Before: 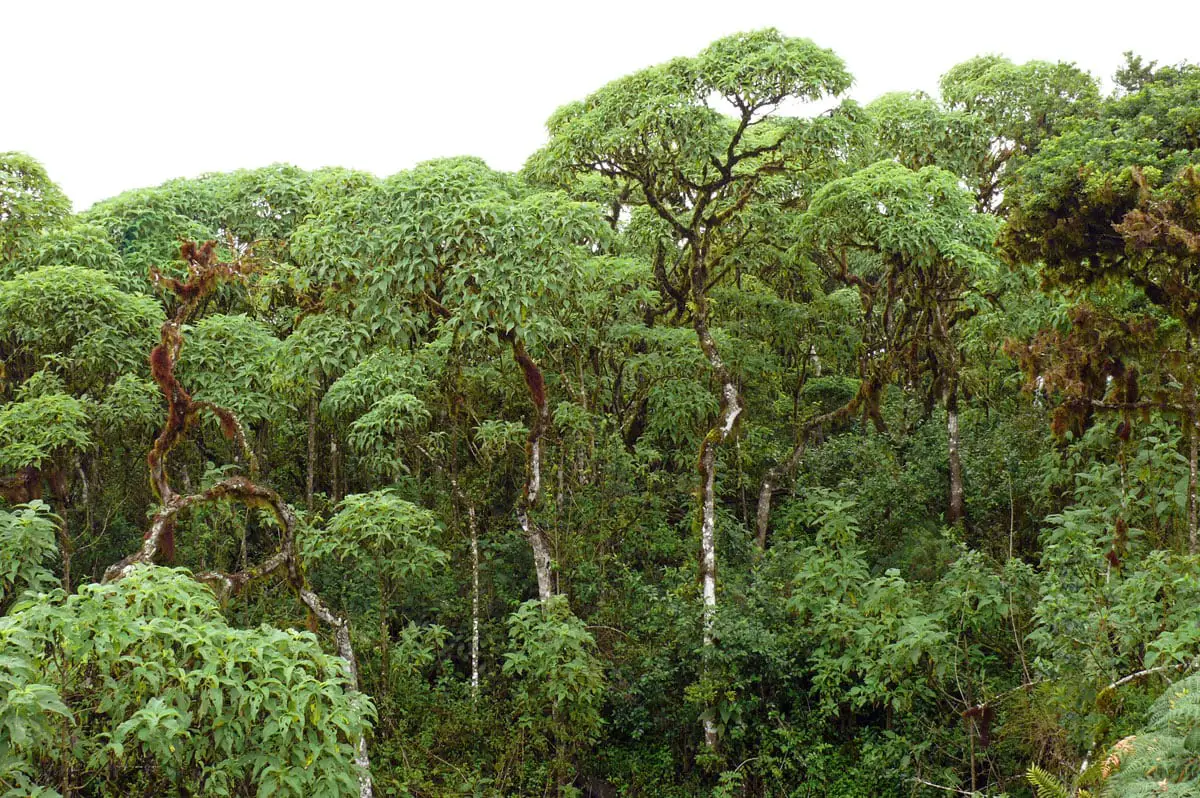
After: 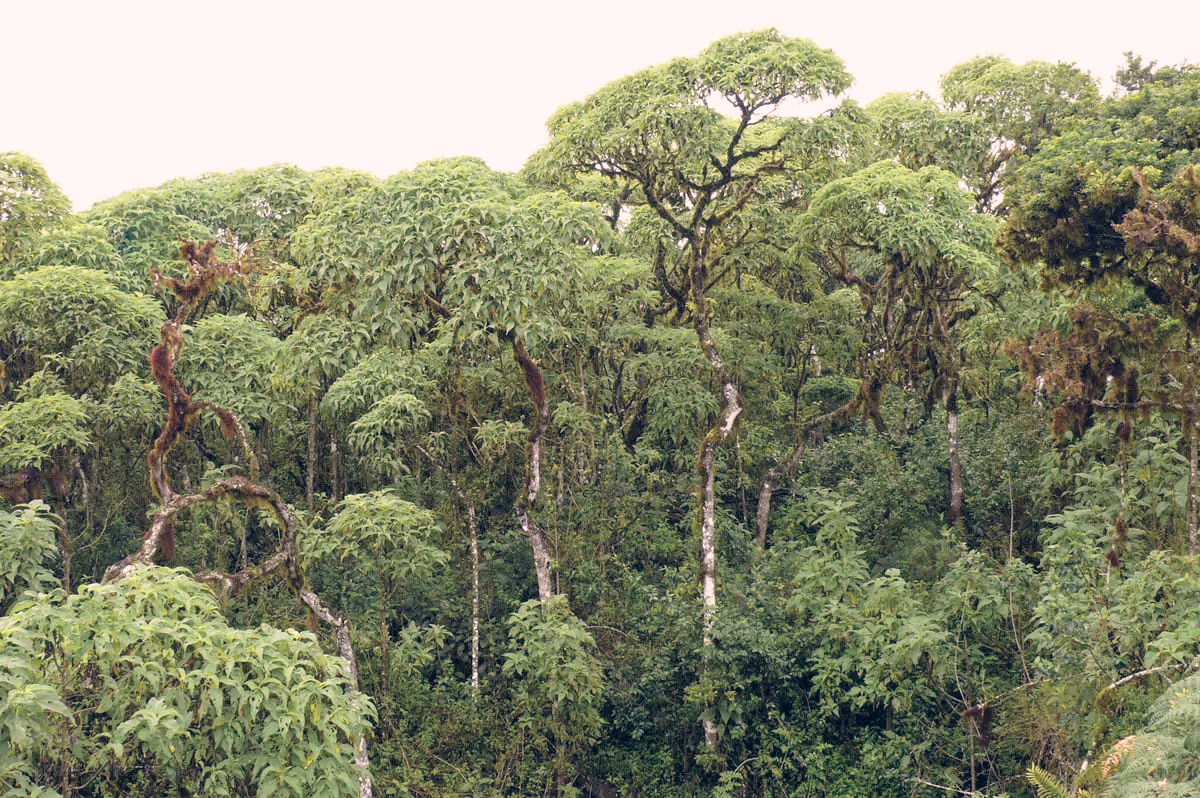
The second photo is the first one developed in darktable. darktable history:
color correction: highlights a* 14.17, highlights b* 5.64, shadows a* -5.53, shadows b* -15.31, saturation 0.826
contrast brightness saturation: brightness 0.142
